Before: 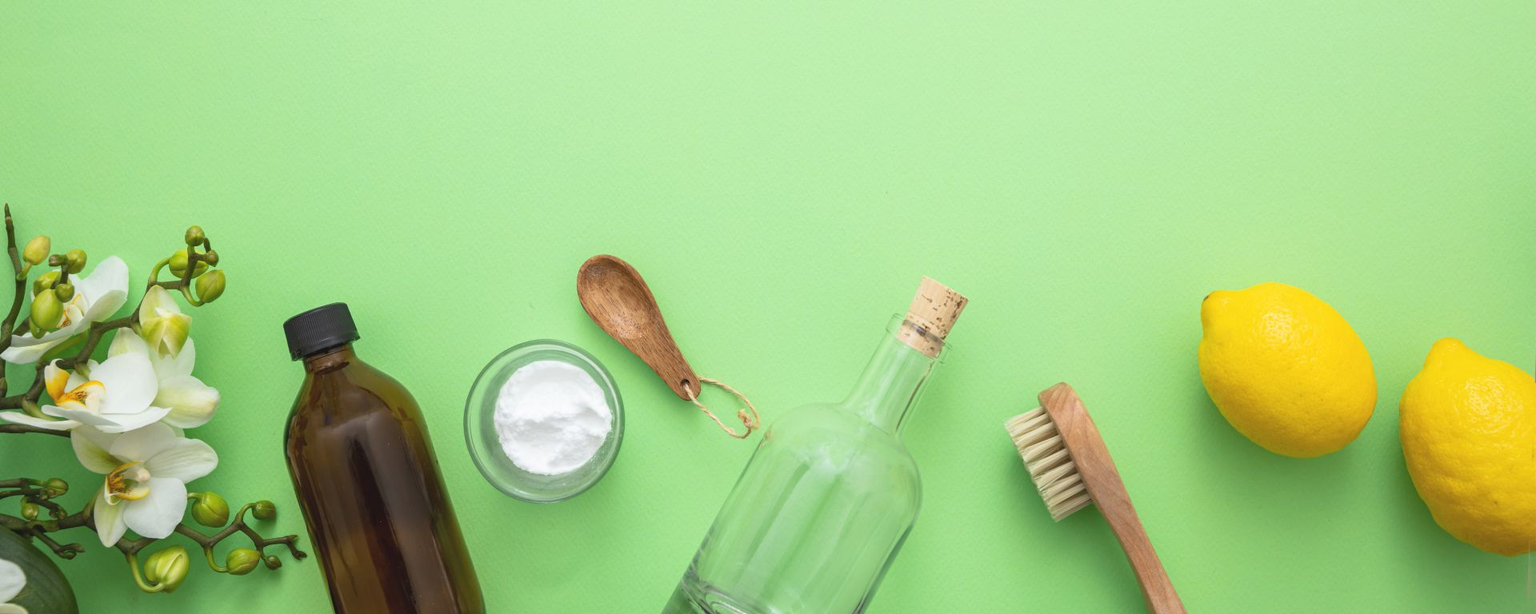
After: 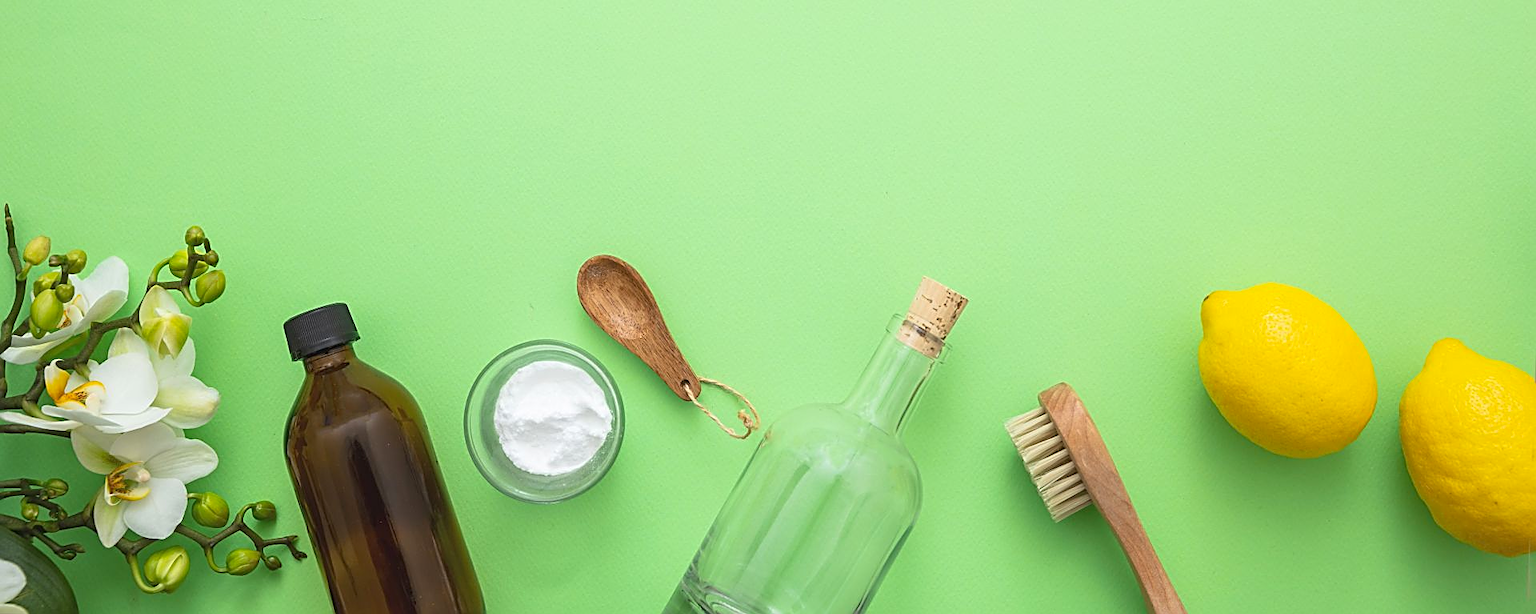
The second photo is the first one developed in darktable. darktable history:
contrast brightness saturation: saturation 0.101
local contrast: mode bilateral grid, contrast 15, coarseness 37, detail 104%, midtone range 0.2
sharpen: amount 0.889
